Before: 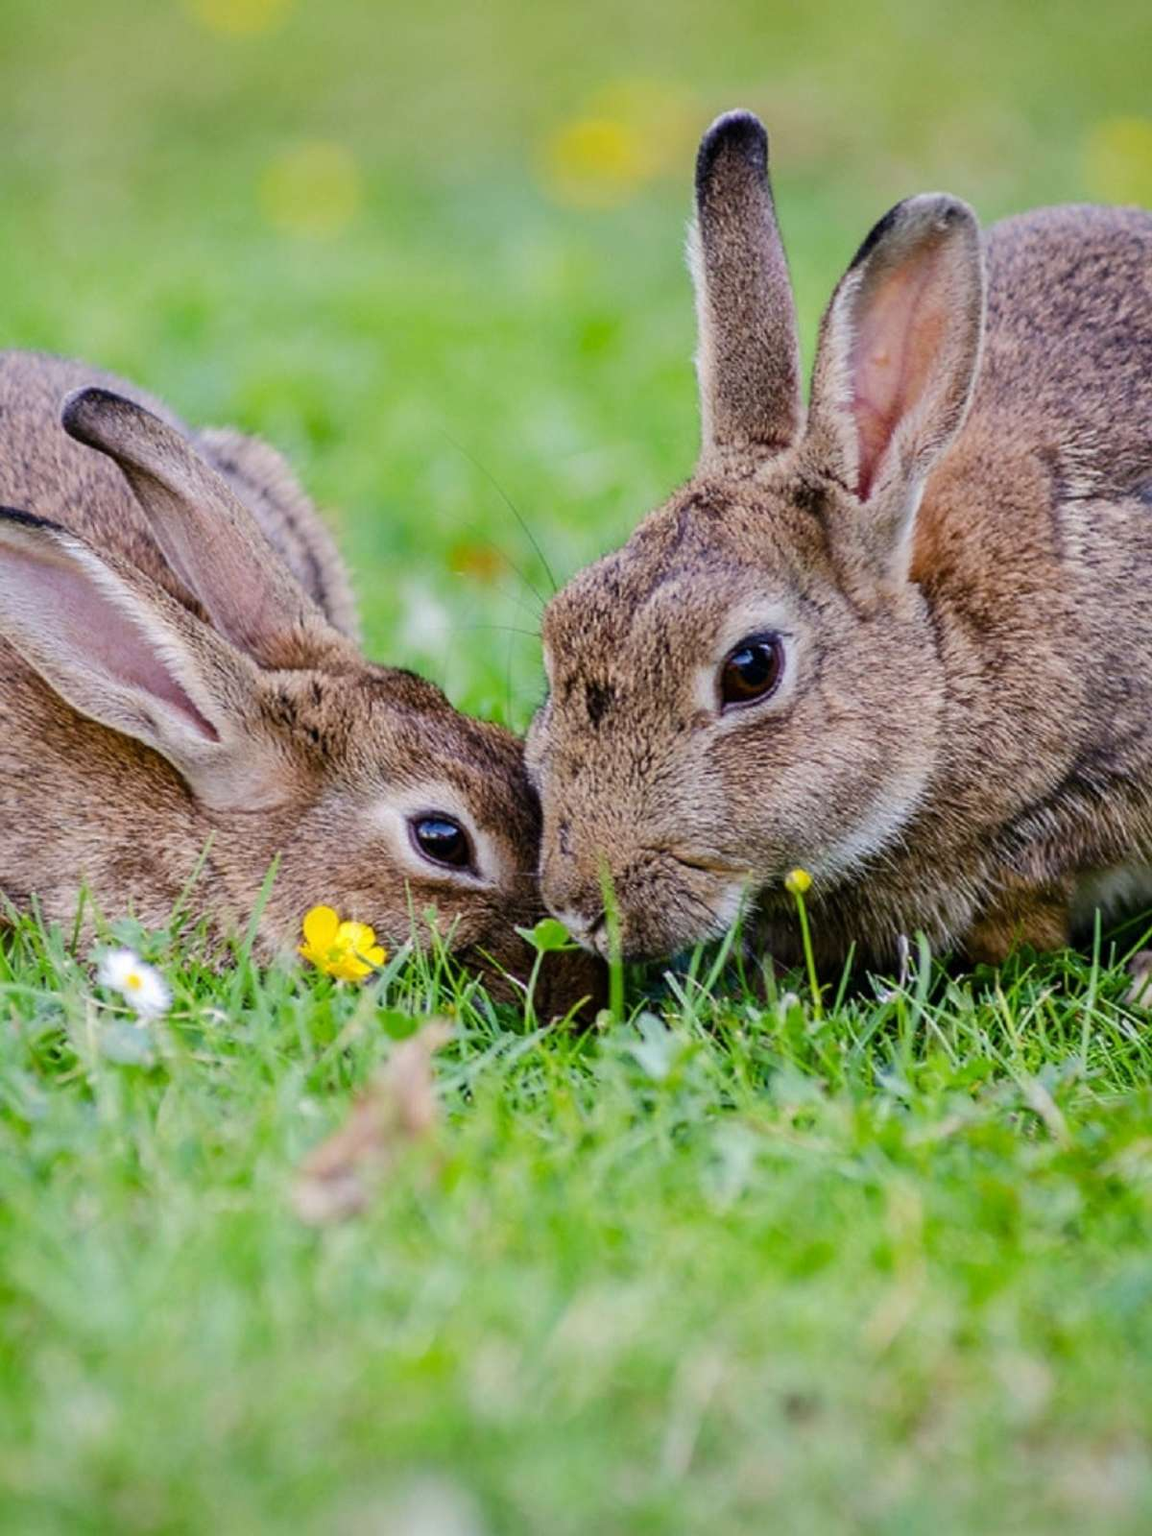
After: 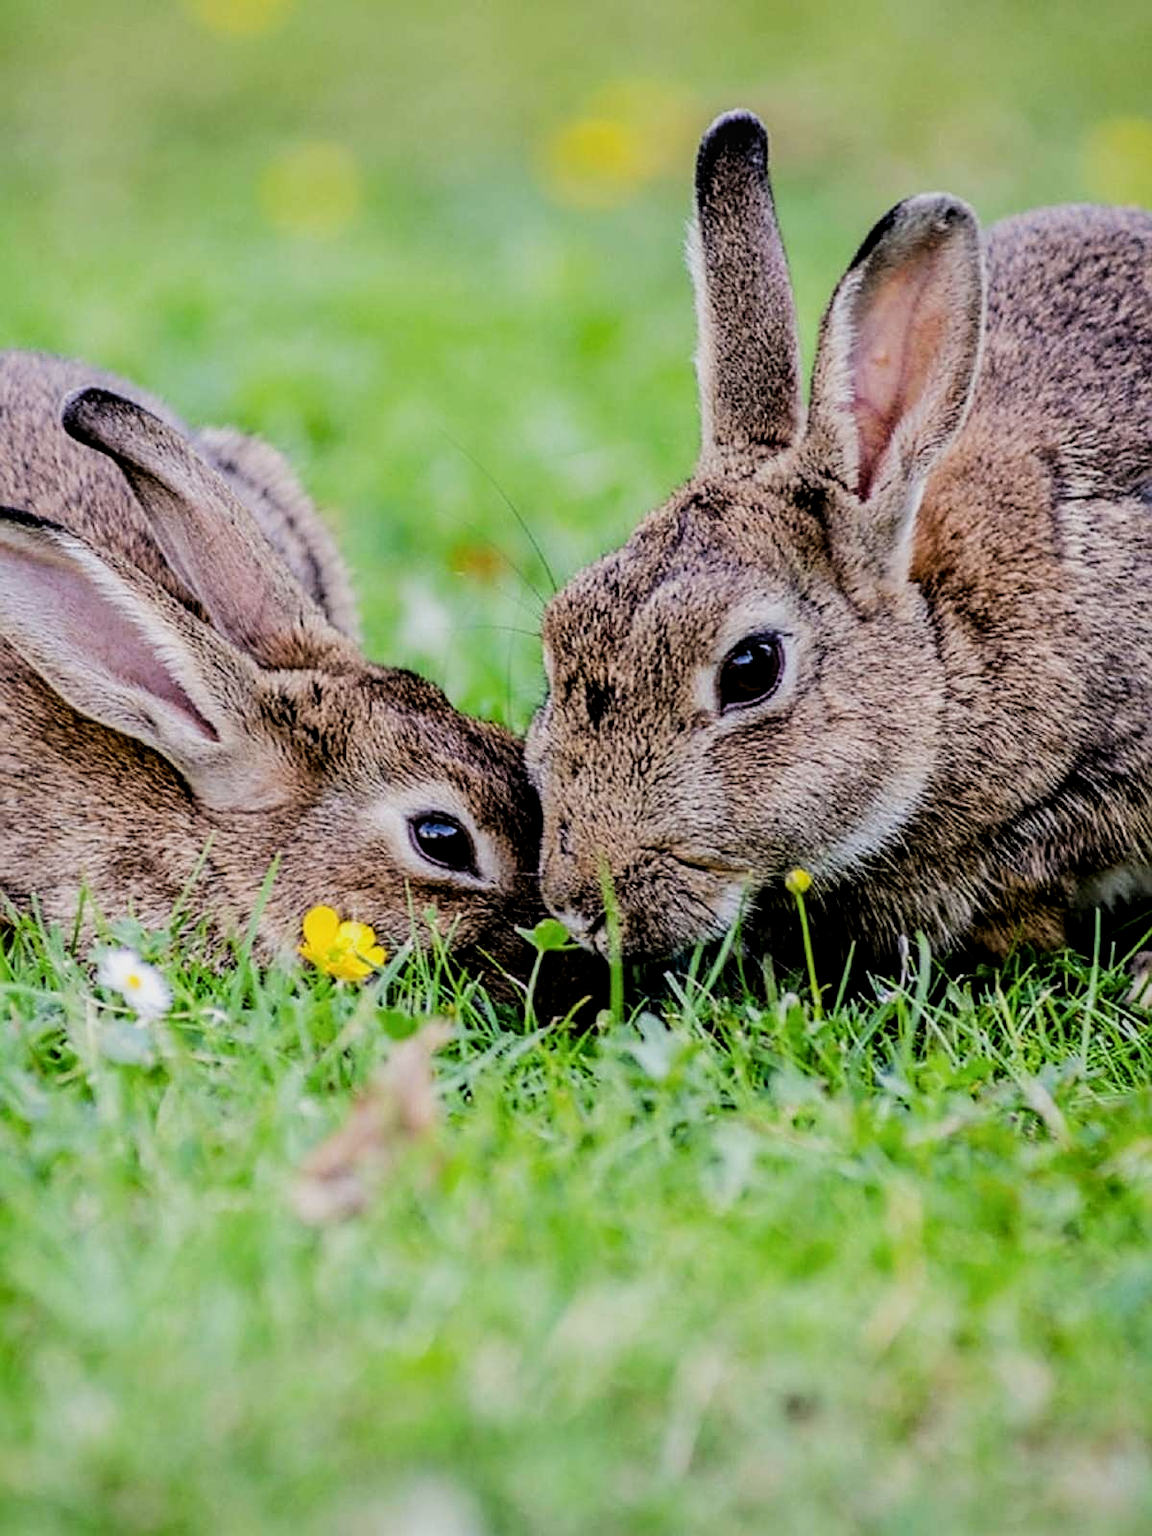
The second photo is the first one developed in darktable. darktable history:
local contrast: on, module defaults
filmic rgb: black relative exposure -5 EV, hardness 2.88, contrast 1.3, highlights saturation mix -30%
sharpen: on, module defaults
